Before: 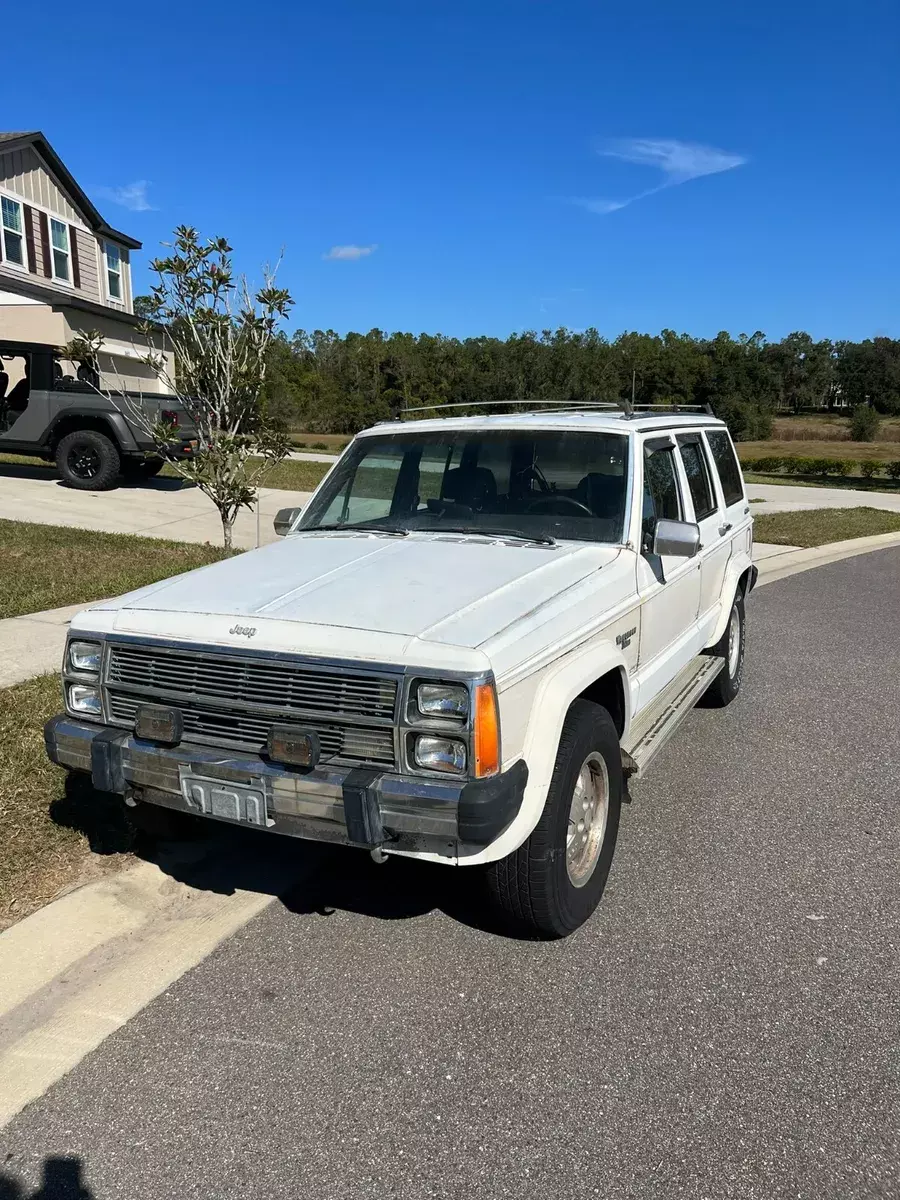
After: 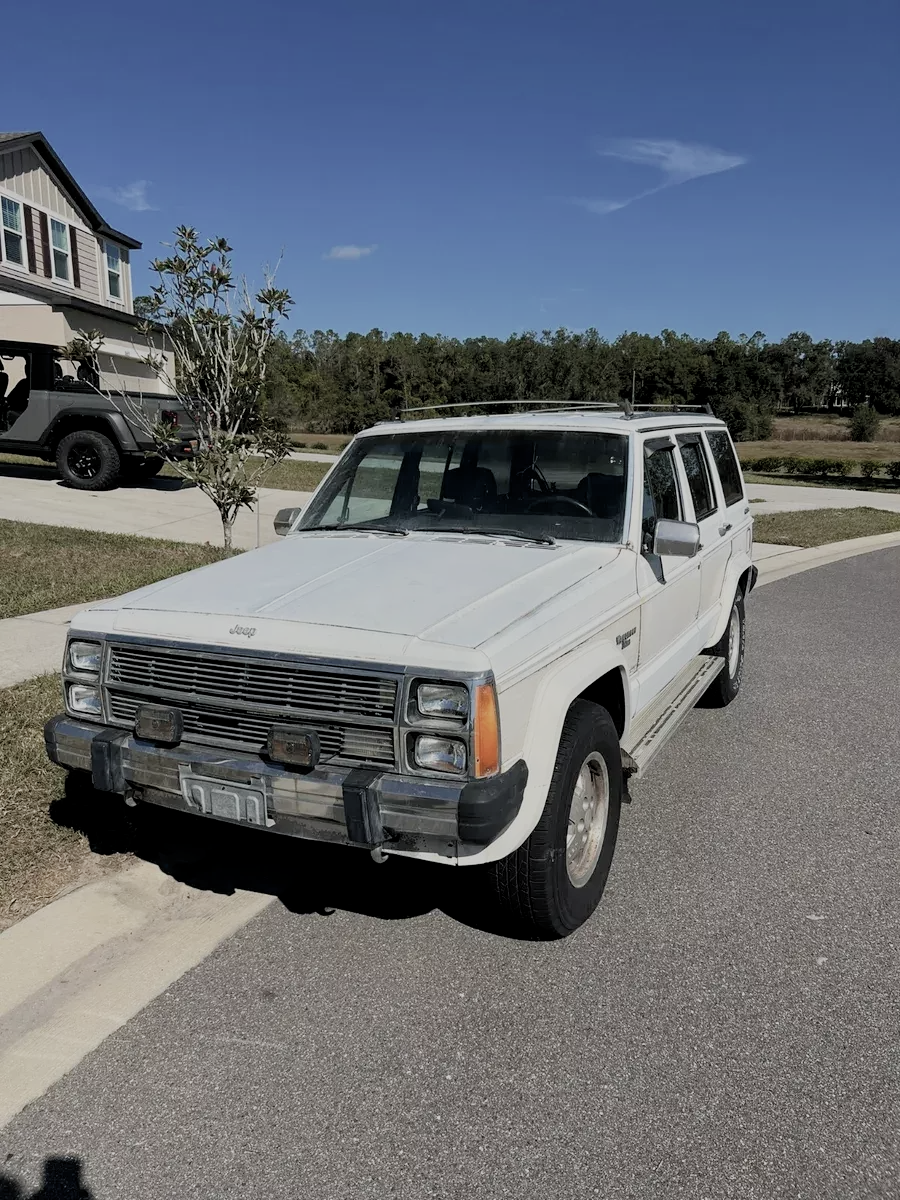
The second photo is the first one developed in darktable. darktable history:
contrast brightness saturation: contrast 0.1, saturation -0.36
filmic rgb: black relative exposure -8.79 EV, white relative exposure 4.98 EV, threshold 3 EV, target black luminance 0%, hardness 3.77, latitude 66.33%, contrast 0.822, shadows ↔ highlights balance 20%, color science v5 (2021), contrast in shadows safe, contrast in highlights safe, enable highlight reconstruction true
